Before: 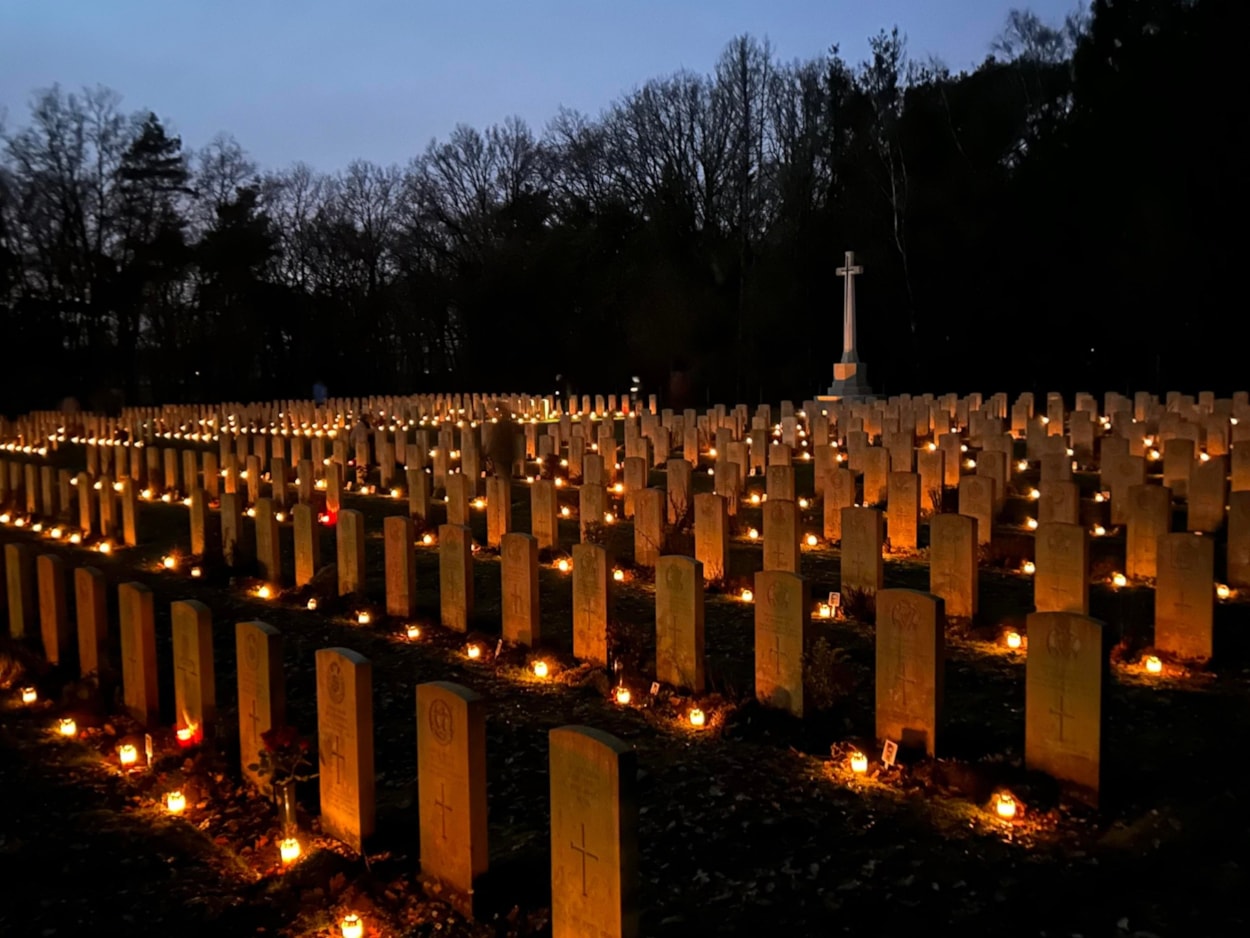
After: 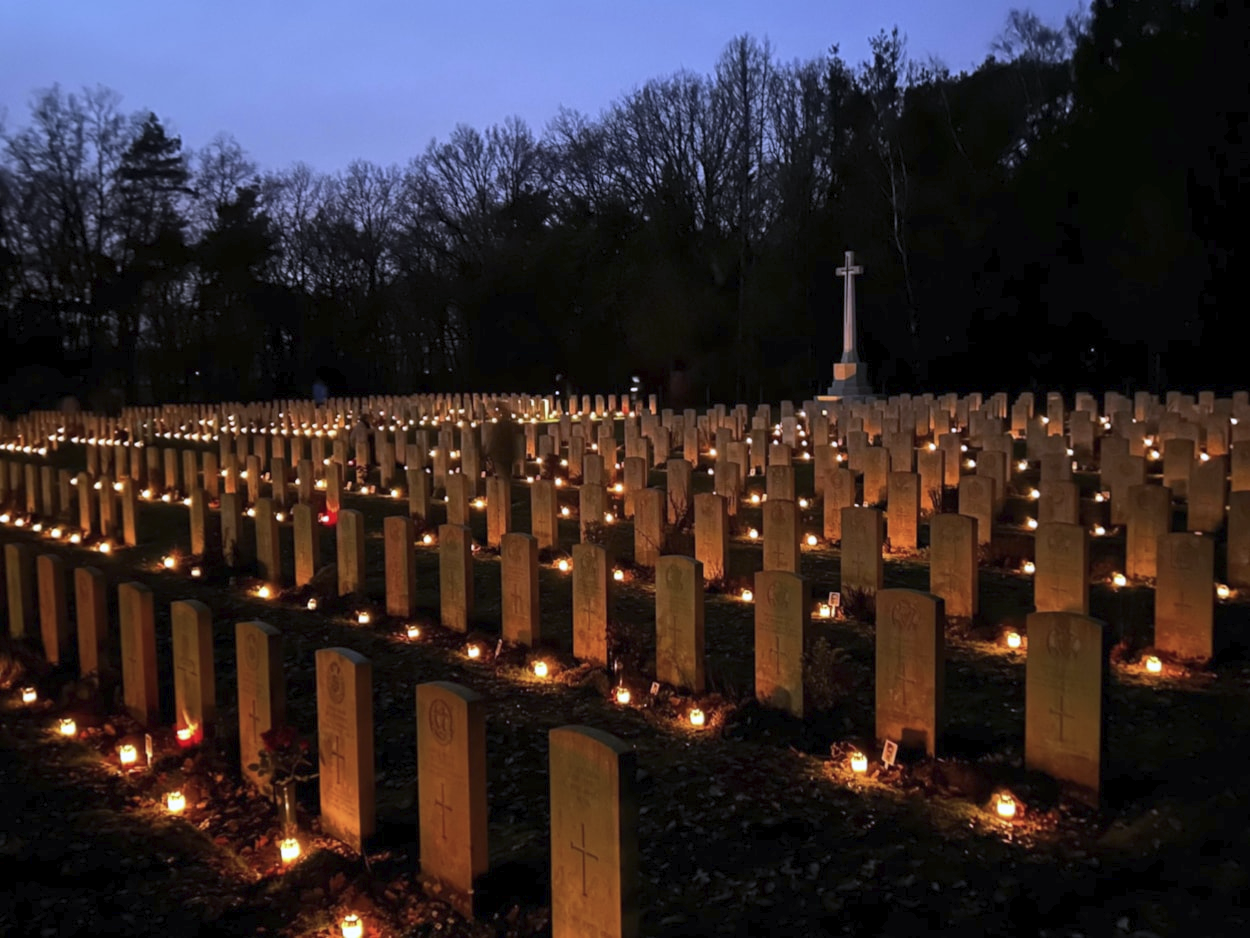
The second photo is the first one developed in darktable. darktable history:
color calibration: illuminant as shot in camera, x 0.374, y 0.393, temperature 4257.72 K
